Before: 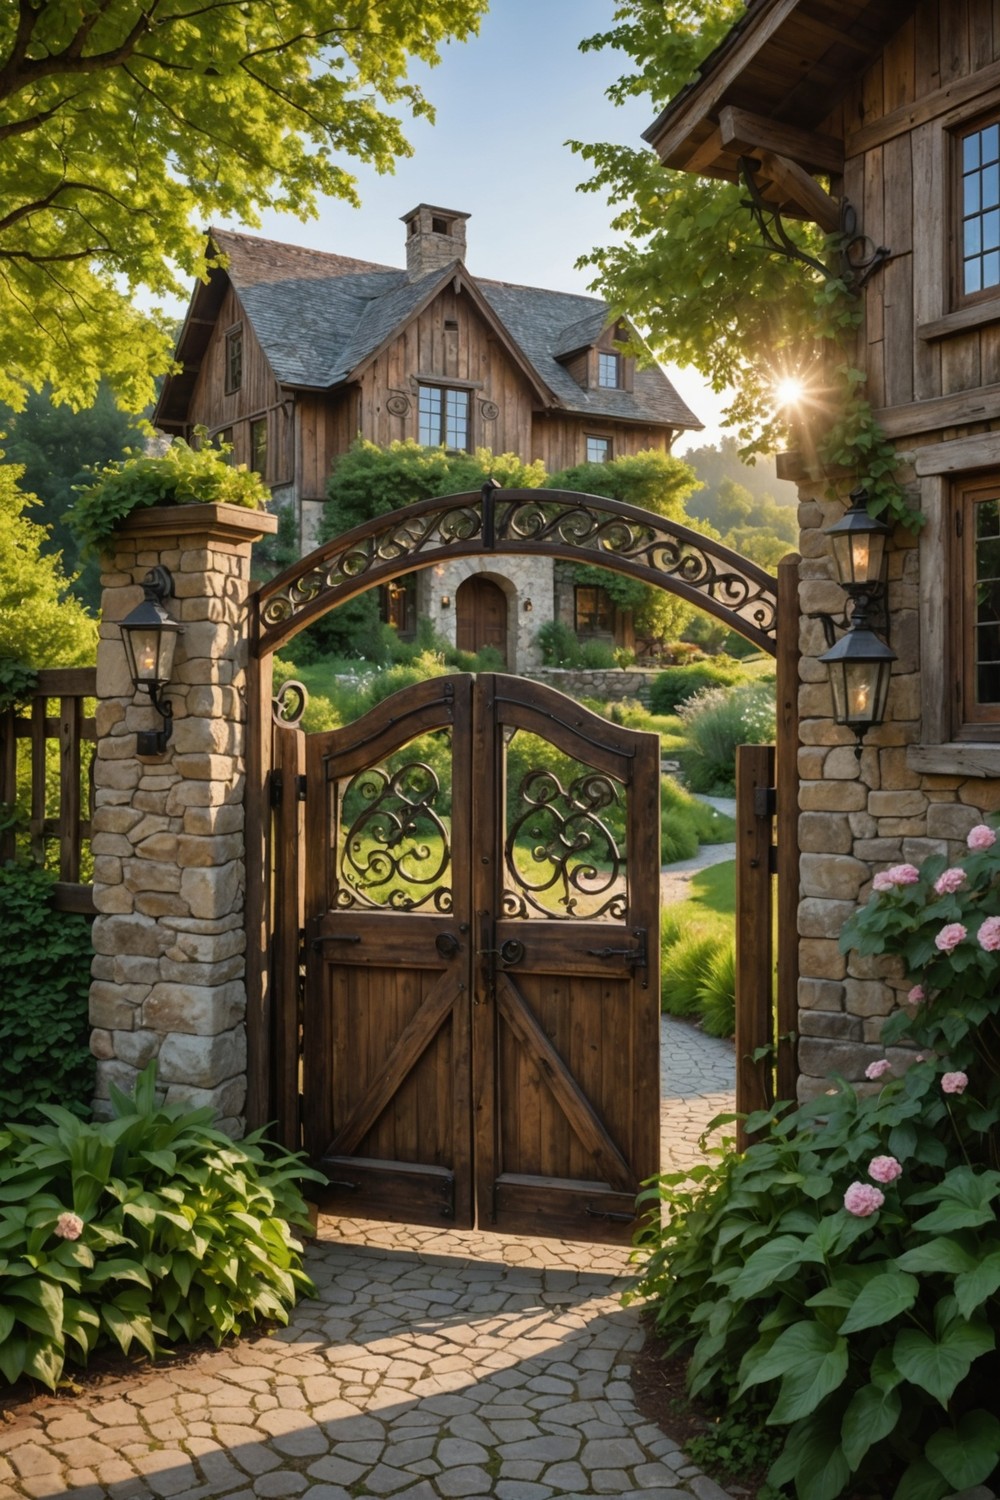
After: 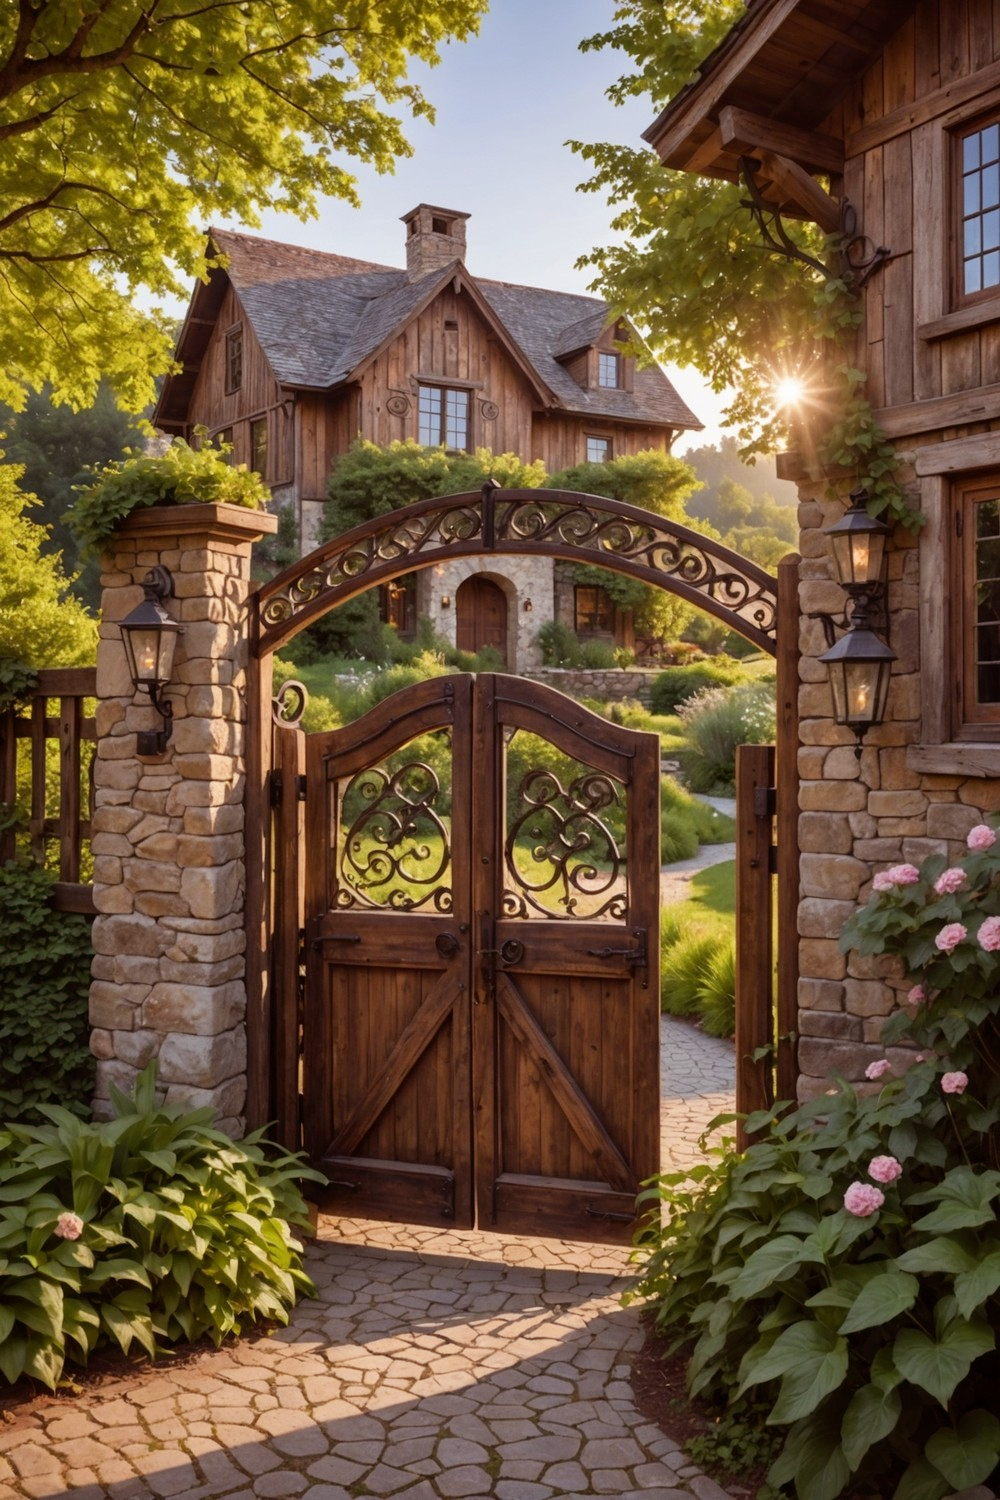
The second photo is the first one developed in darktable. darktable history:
exposure: black level correction 0.001, compensate highlight preservation false
rgb levels: mode RGB, independent channels, levels [[0, 0.474, 1], [0, 0.5, 1], [0, 0.5, 1]]
